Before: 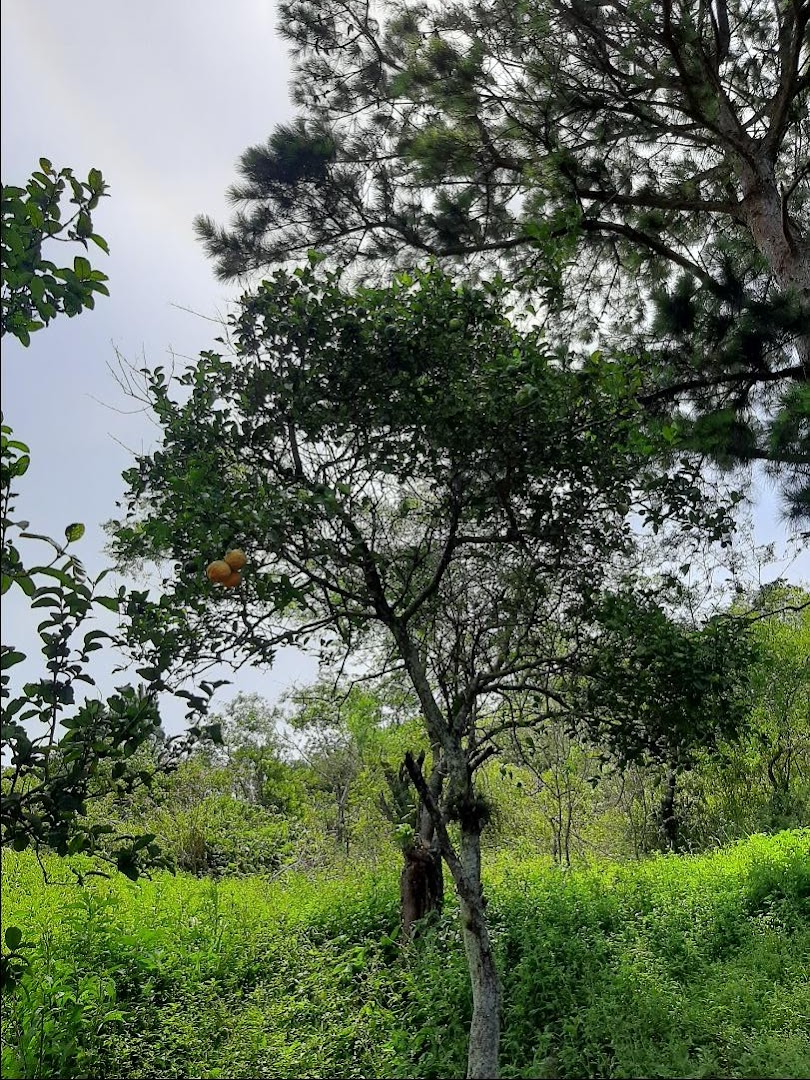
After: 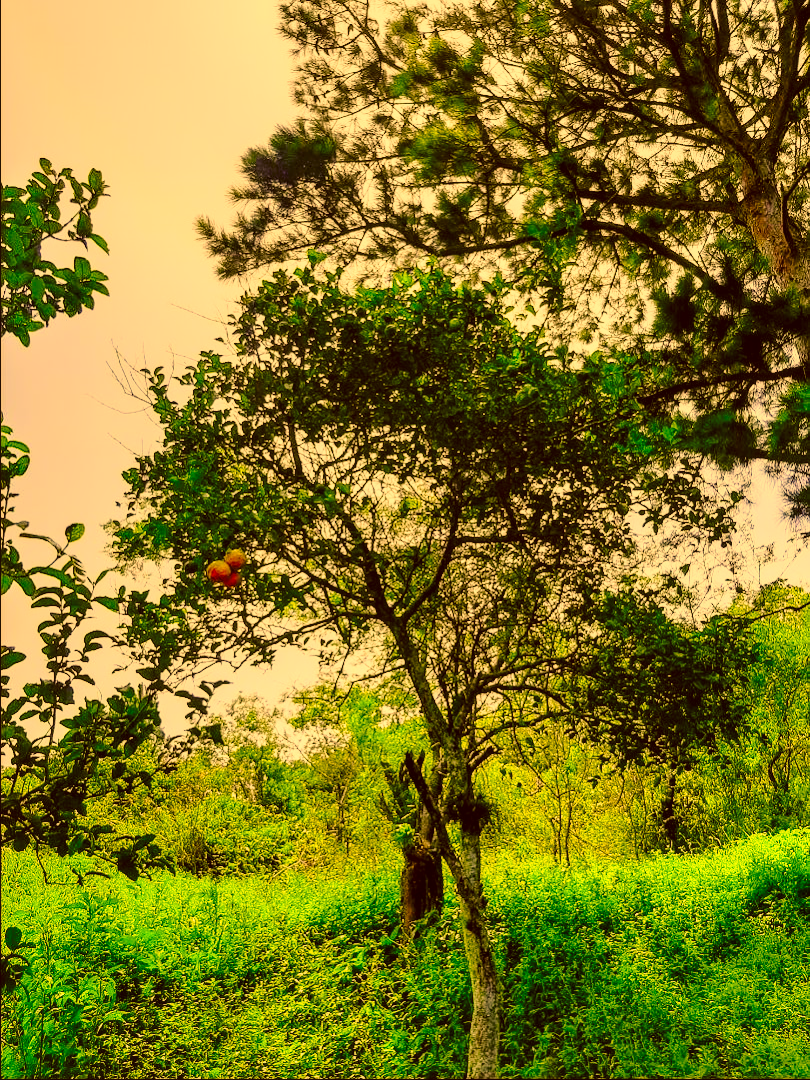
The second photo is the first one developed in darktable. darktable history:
local contrast: on, module defaults
base curve: curves: ch0 [(0, 0) (0.028, 0.03) (0.121, 0.232) (0.46, 0.748) (0.859, 0.968) (1, 1)], preserve colors none
color correction: highlights a* 10.59, highlights b* 30.72, shadows a* 2.72, shadows b* 16.91, saturation 1.74
